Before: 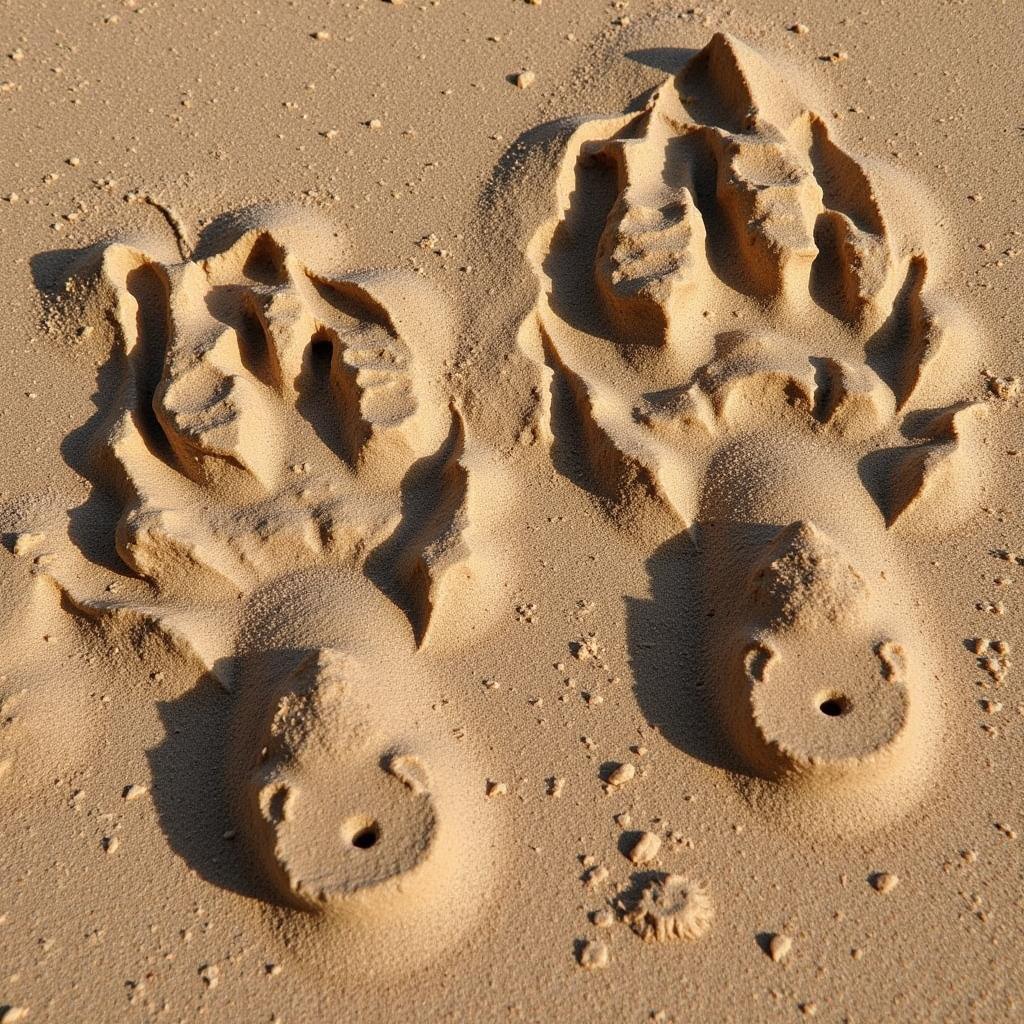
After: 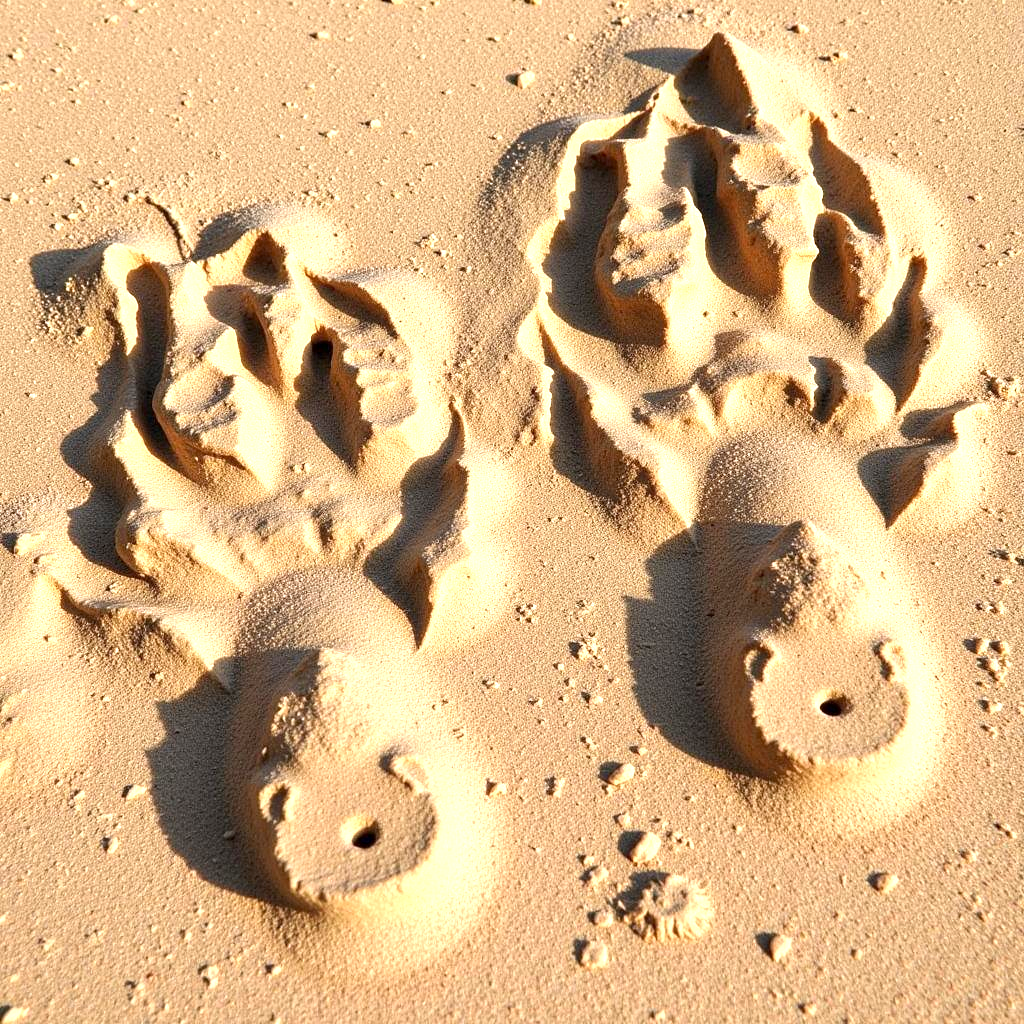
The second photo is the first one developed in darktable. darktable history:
exposure: black level correction 0.001, exposure 1.048 EV, compensate highlight preservation false
